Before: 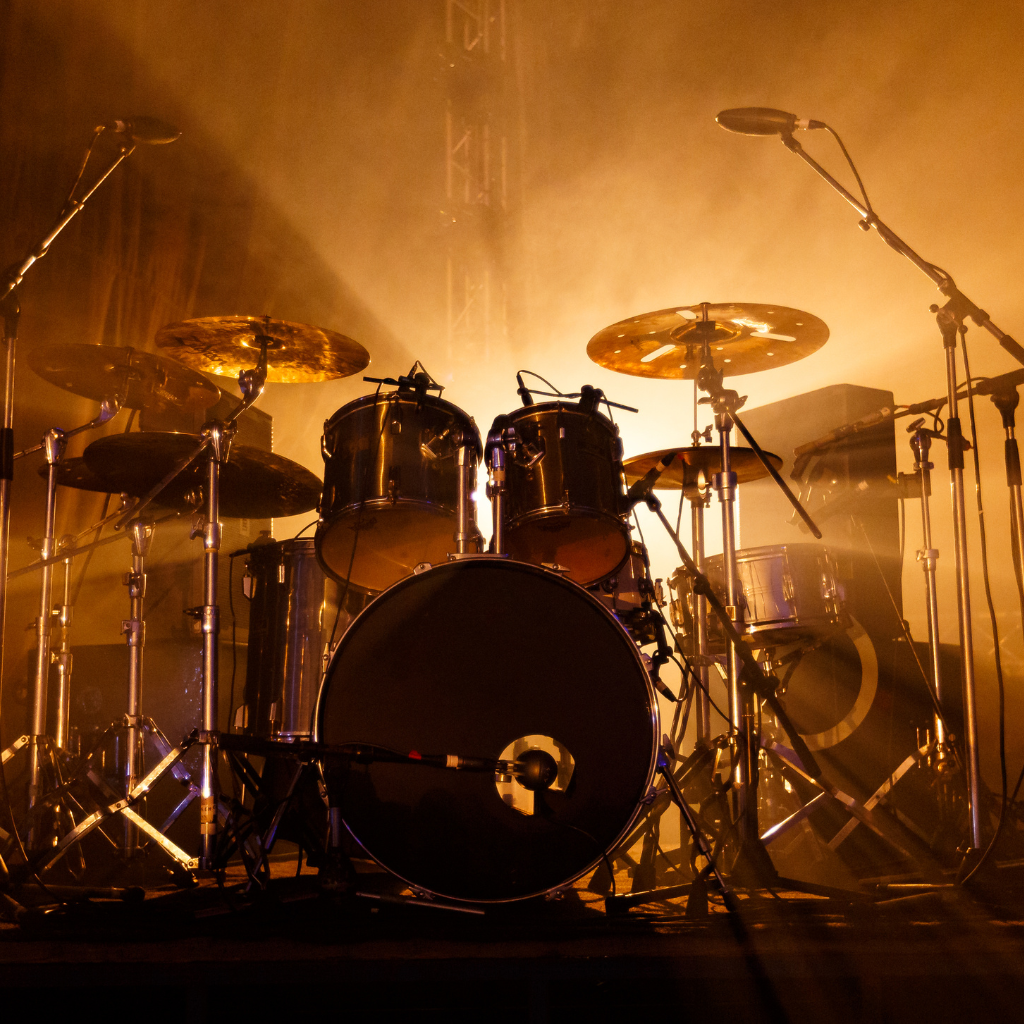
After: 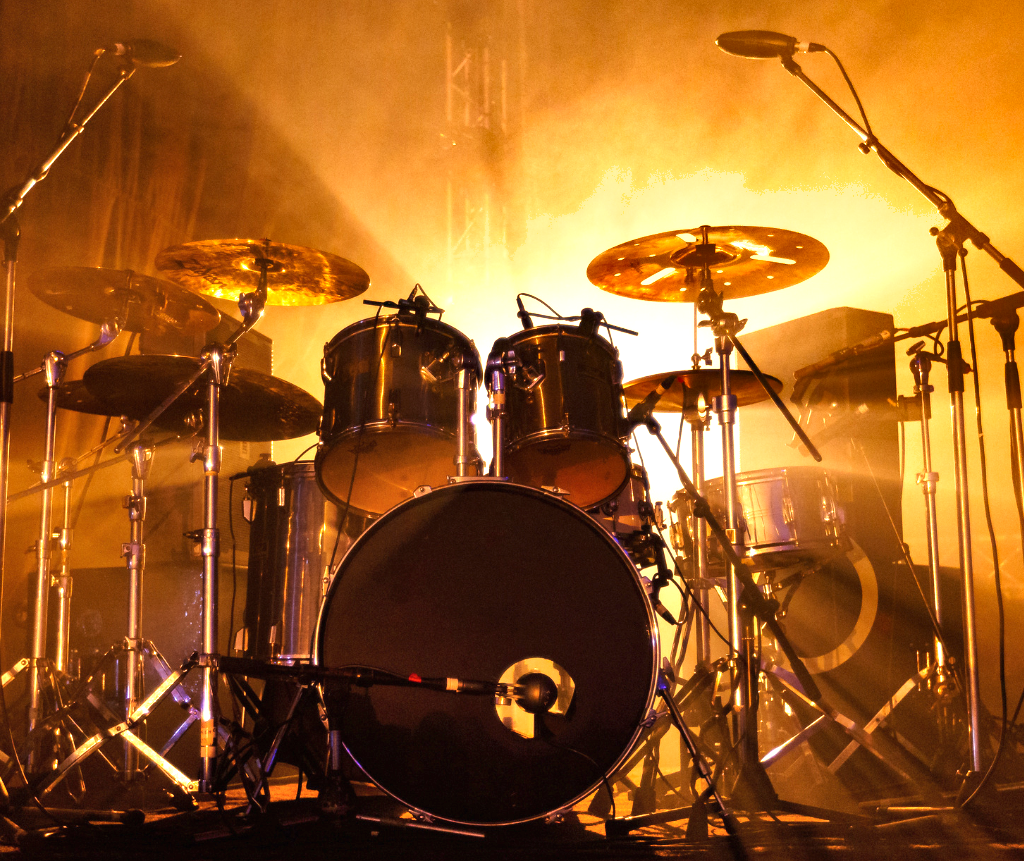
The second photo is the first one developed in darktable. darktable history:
crop: top 7.586%, bottom 8.088%
shadows and highlights: shadows 43.68, white point adjustment -1.4, soften with gaussian
exposure: black level correction 0, exposure 0.952 EV, compensate highlight preservation false
